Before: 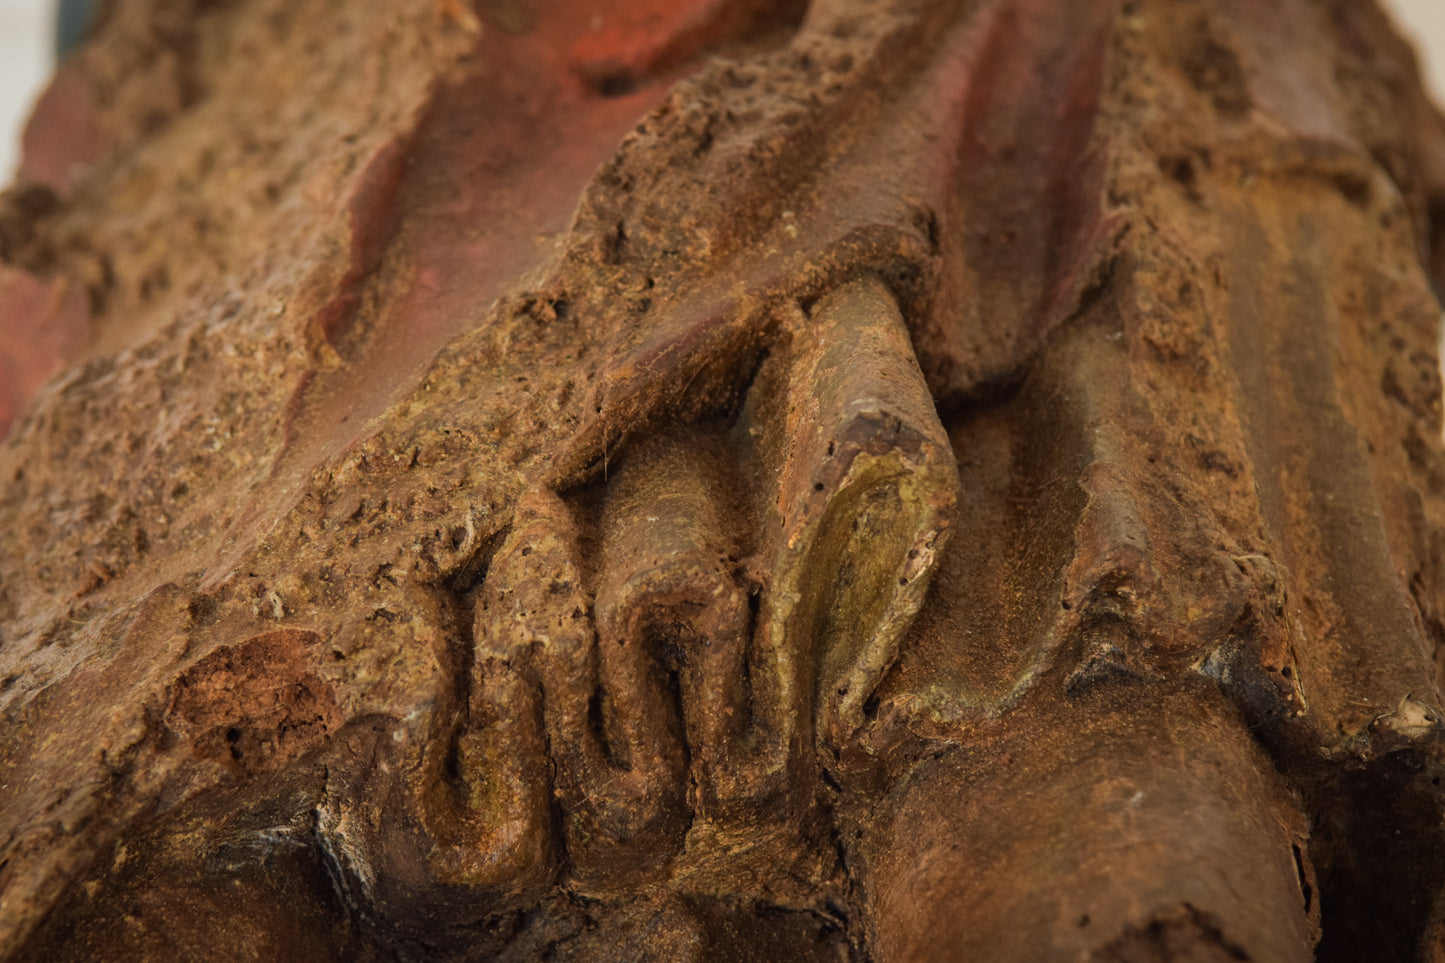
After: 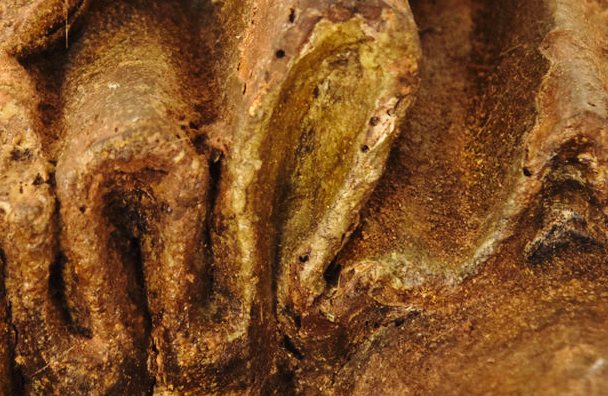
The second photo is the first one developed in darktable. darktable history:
base curve: curves: ch0 [(0, 0) (0.028, 0.03) (0.121, 0.232) (0.46, 0.748) (0.859, 0.968) (1, 1)], preserve colors none
crop: left 37.311%, top 45.035%, right 20.582%, bottom 13.798%
